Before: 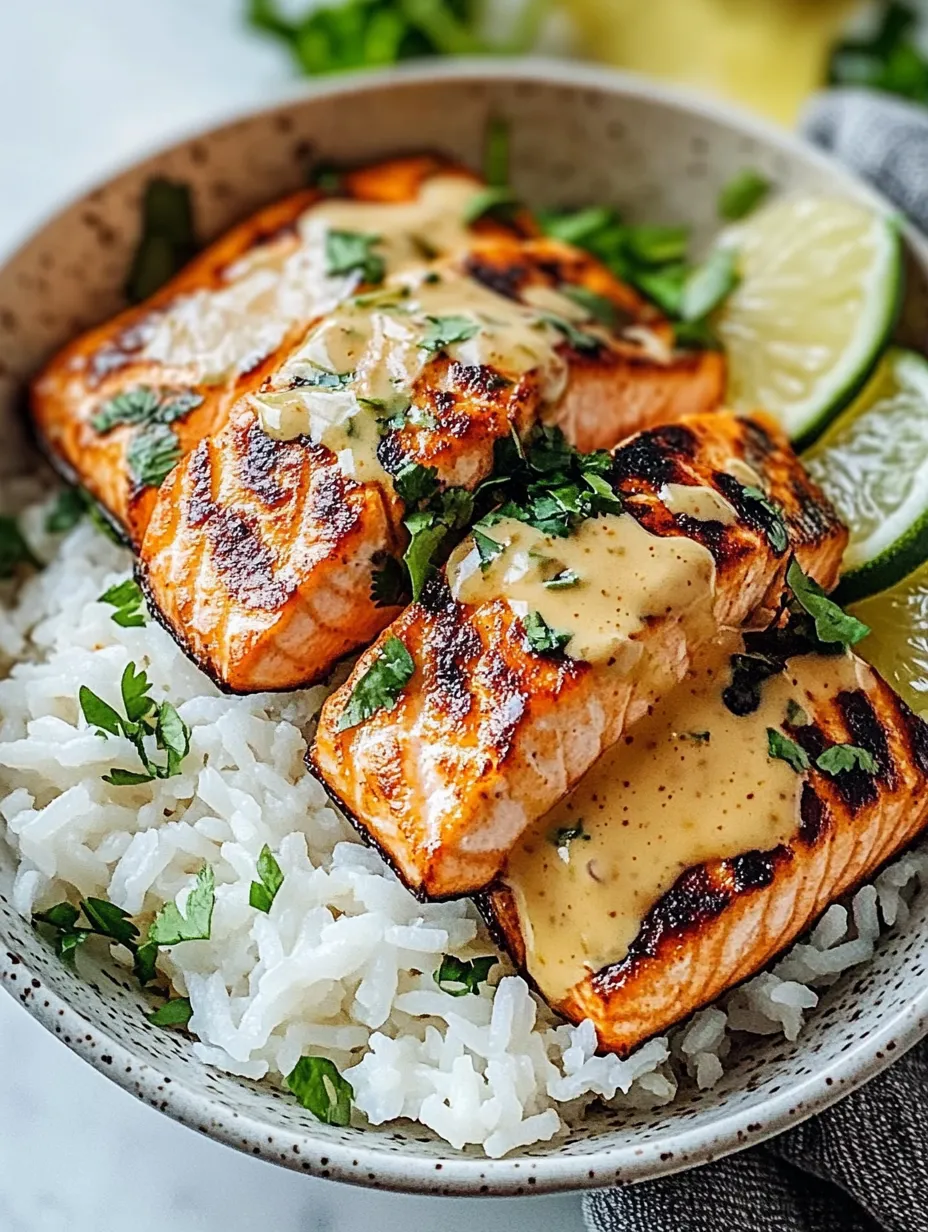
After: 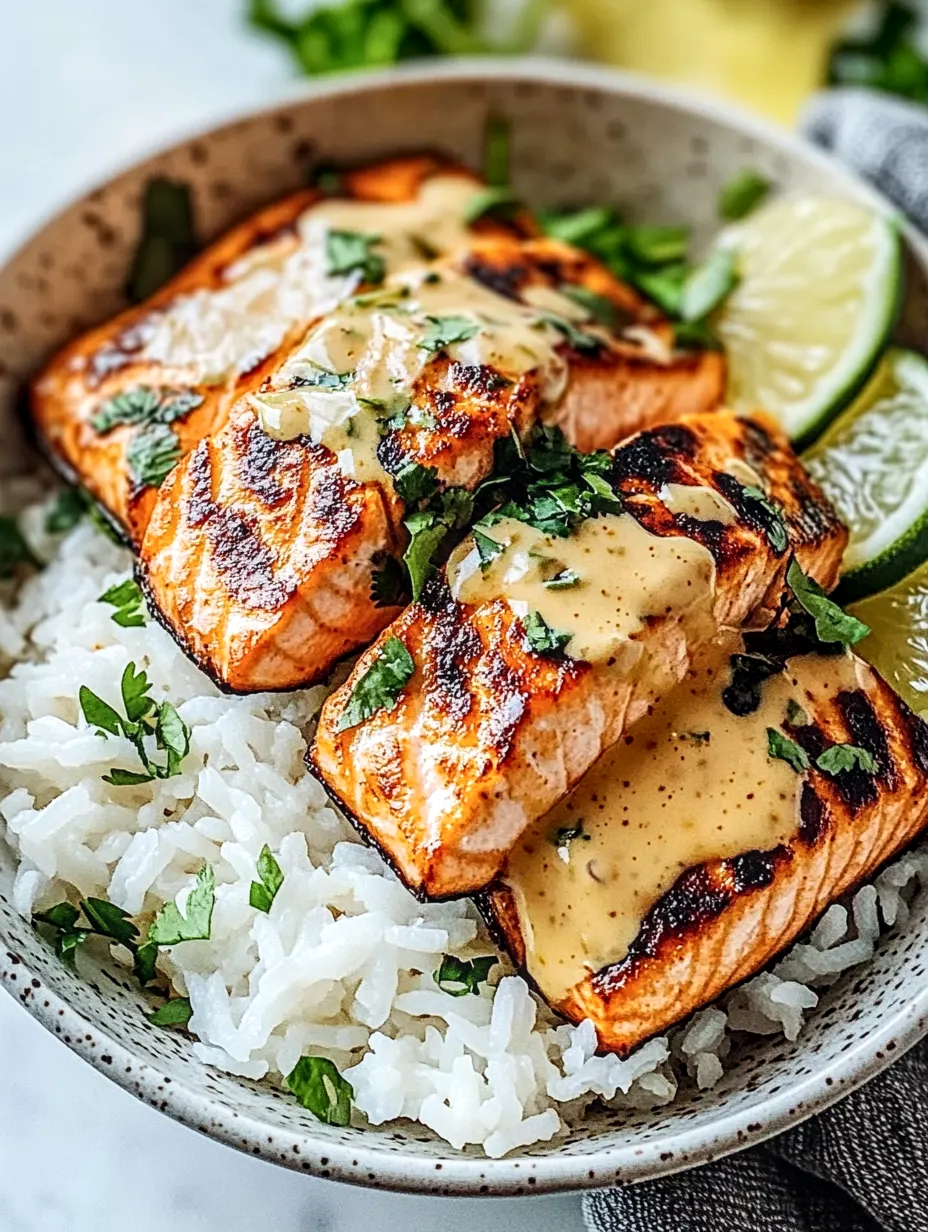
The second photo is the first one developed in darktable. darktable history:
contrast brightness saturation: contrast 0.154, brightness 0.049
local contrast: on, module defaults
